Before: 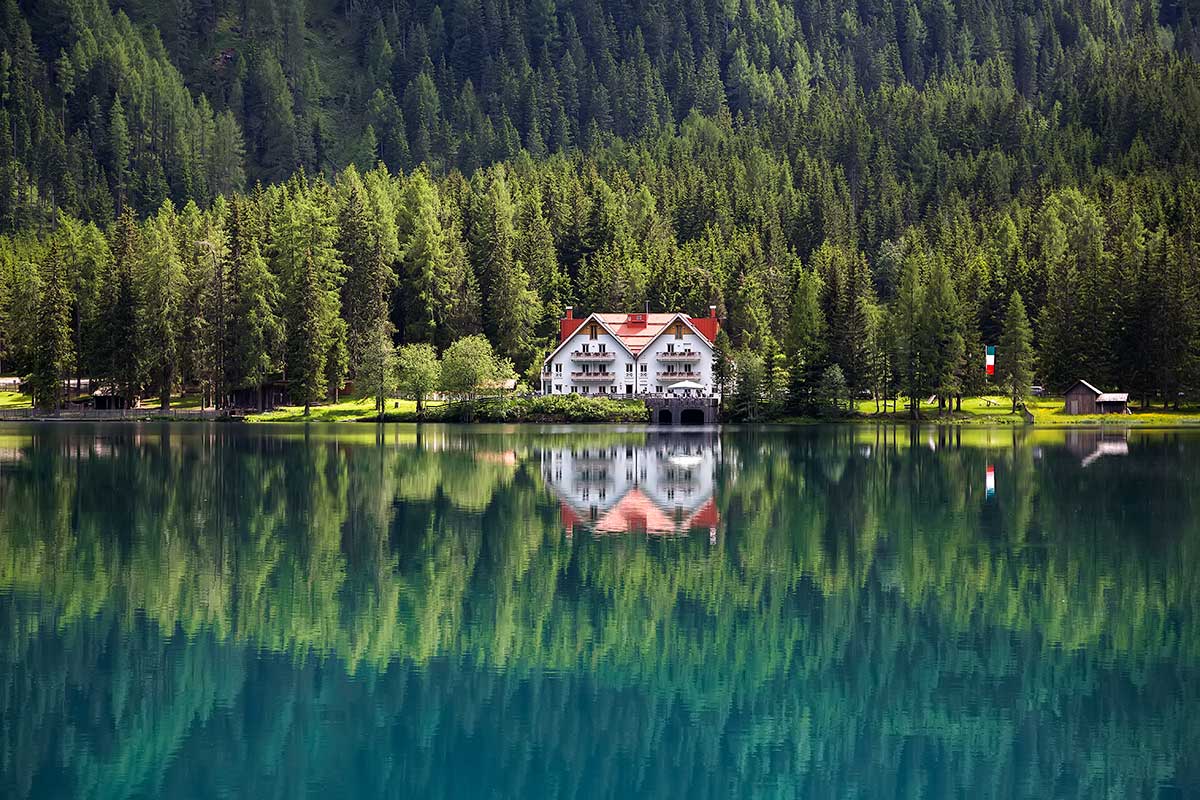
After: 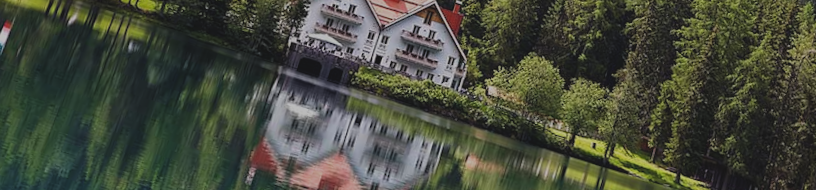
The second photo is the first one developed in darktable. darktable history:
crop and rotate: angle 16.12°, top 30.835%, bottom 35.653%
rotate and perspective: rotation -1.68°, lens shift (vertical) -0.146, crop left 0.049, crop right 0.912, crop top 0.032, crop bottom 0.96
exposure: black level correction -0.016, exposure -1.018 EV, compensate highlight preservation false
